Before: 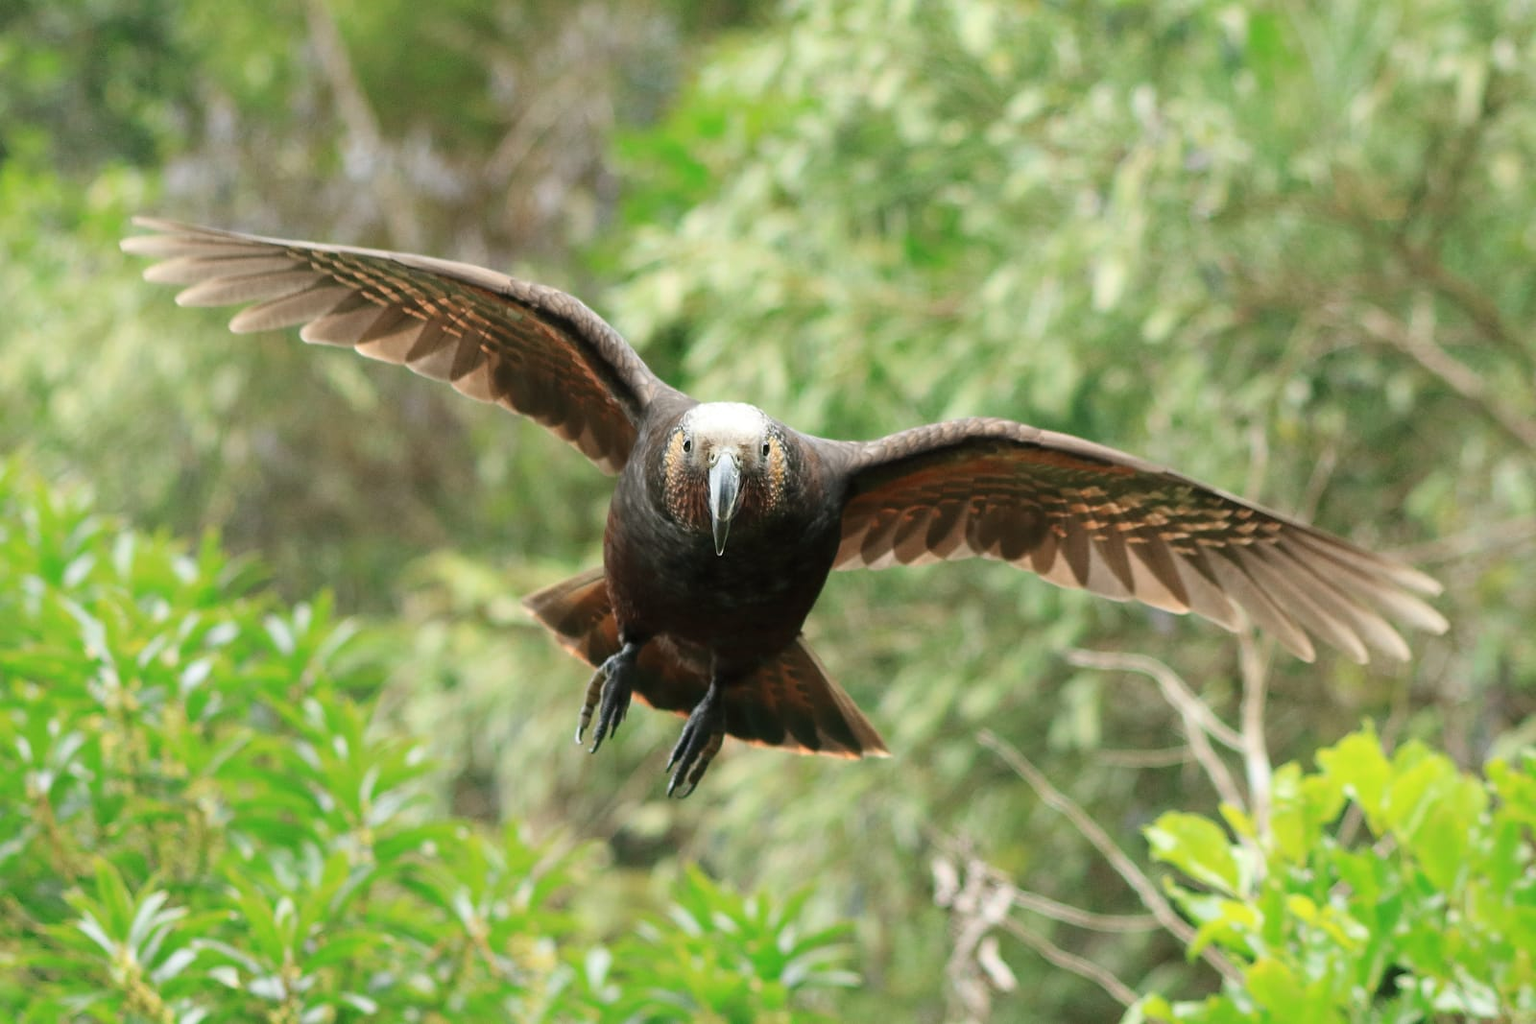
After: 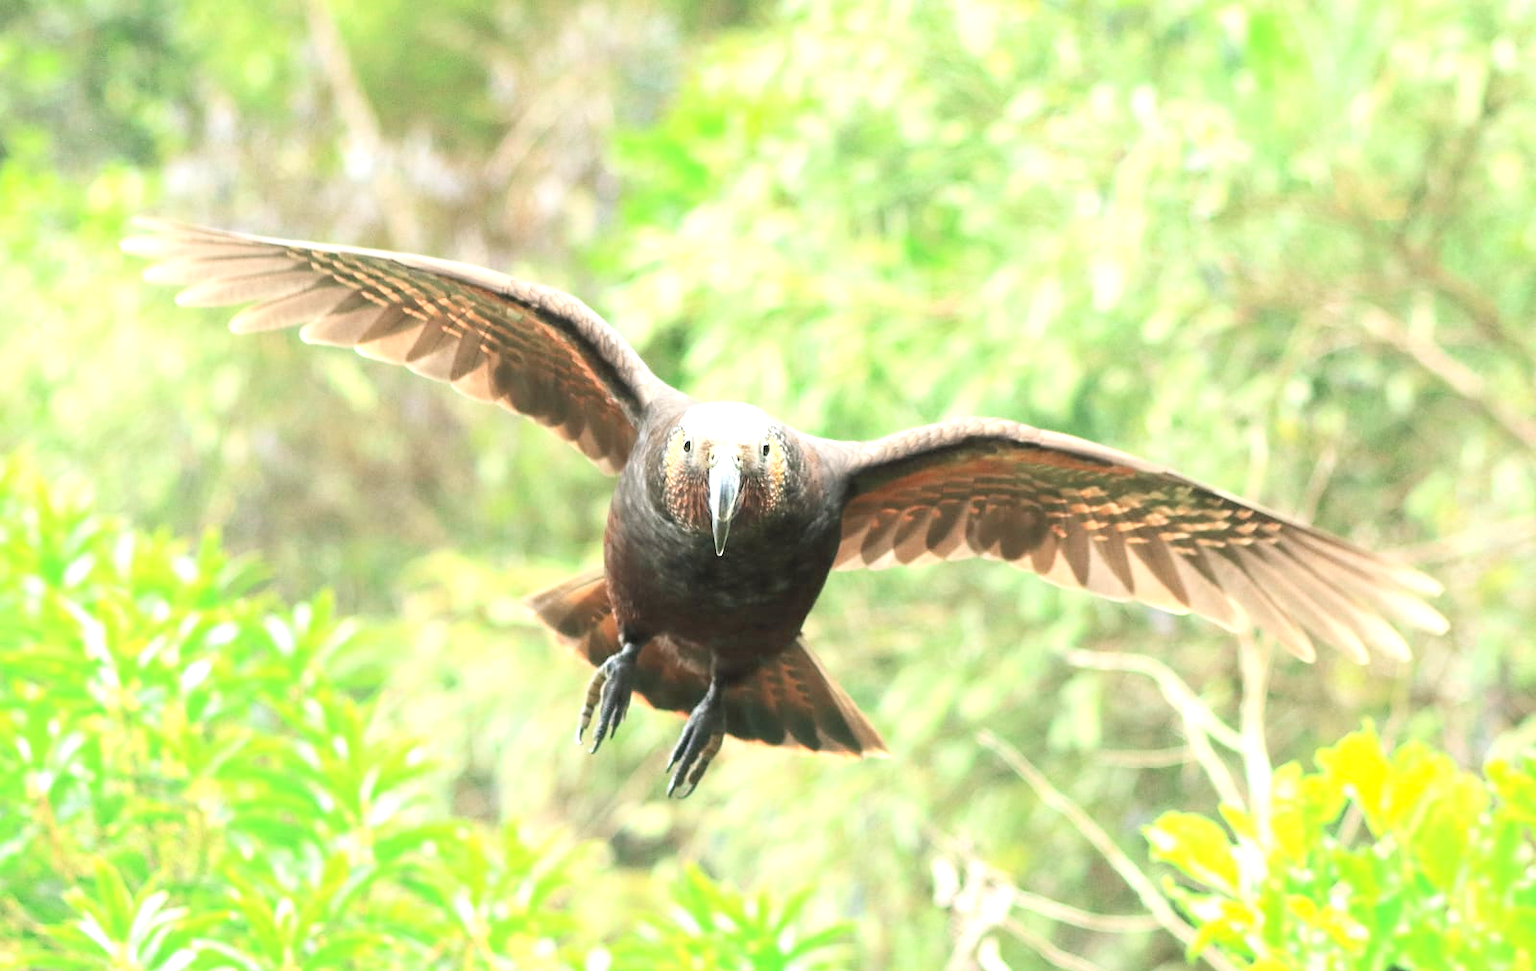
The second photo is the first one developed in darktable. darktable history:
contrast brightness saturation: contrast 0.14, brightness 0.21
rotate and perspective: automatic cropping off
exposure: black level correction 0, exposure 1.173 EV, compensate exposure bias true, compensate highlight preservation false
crop and rotate: top 0%, bottom 5.097%
